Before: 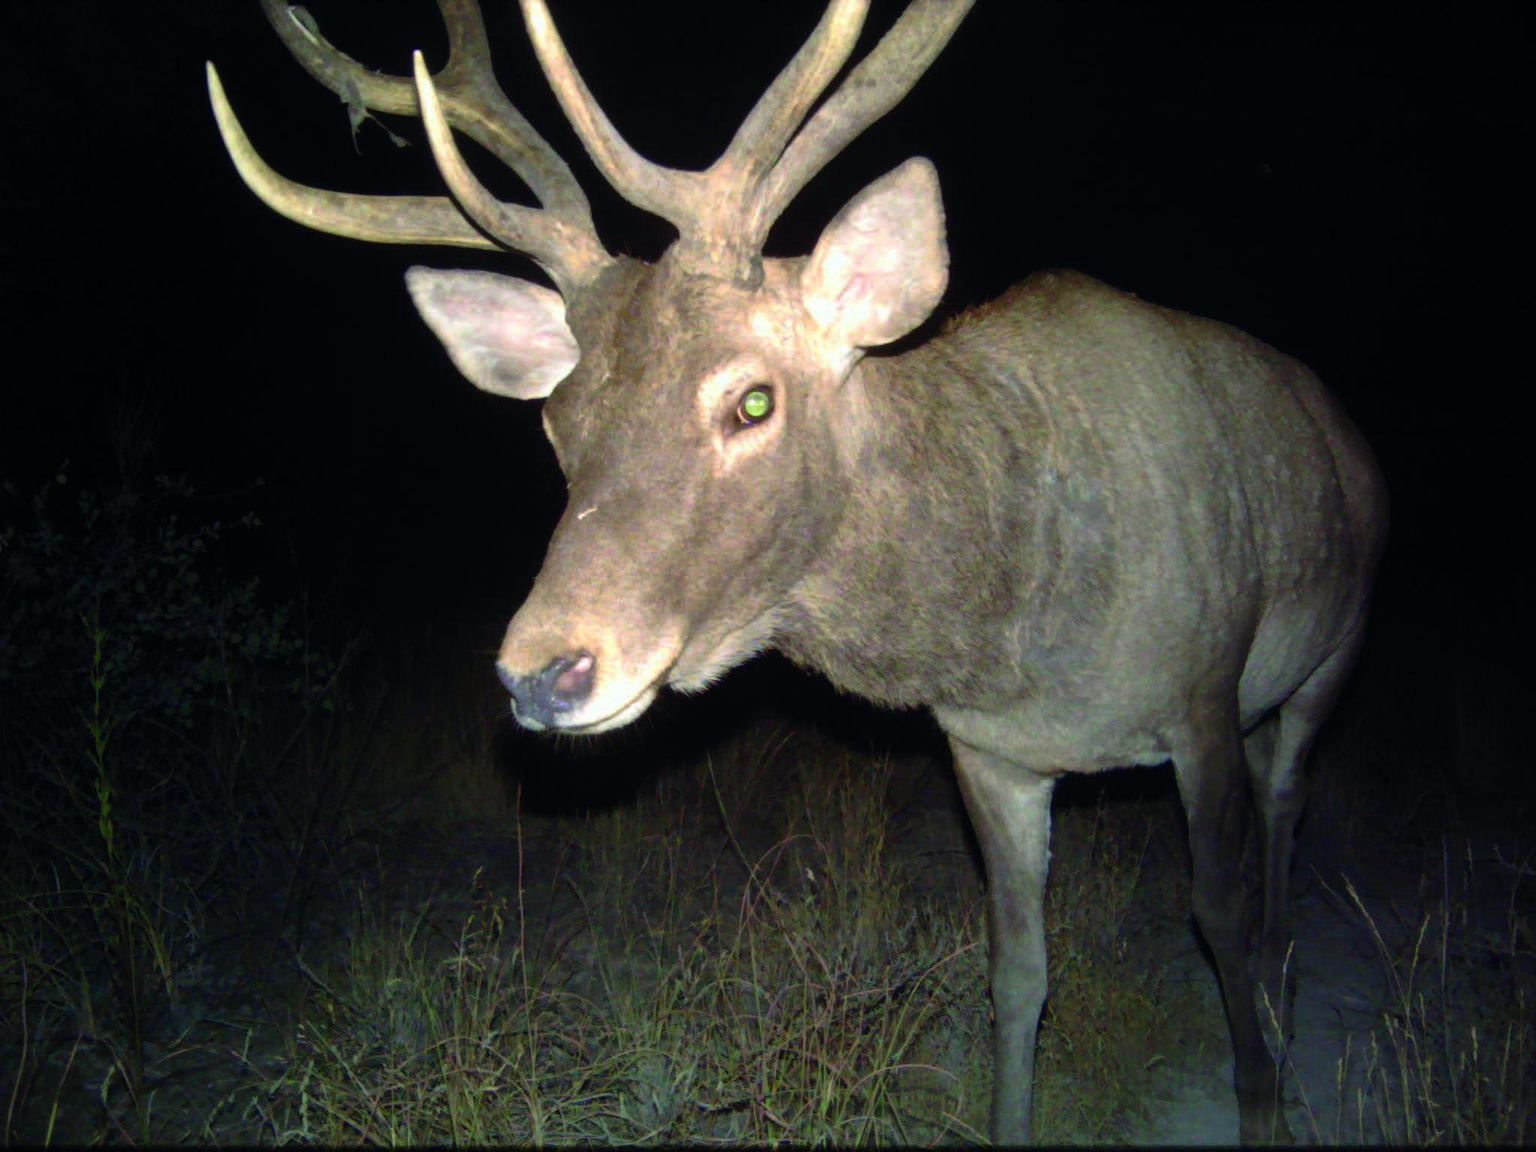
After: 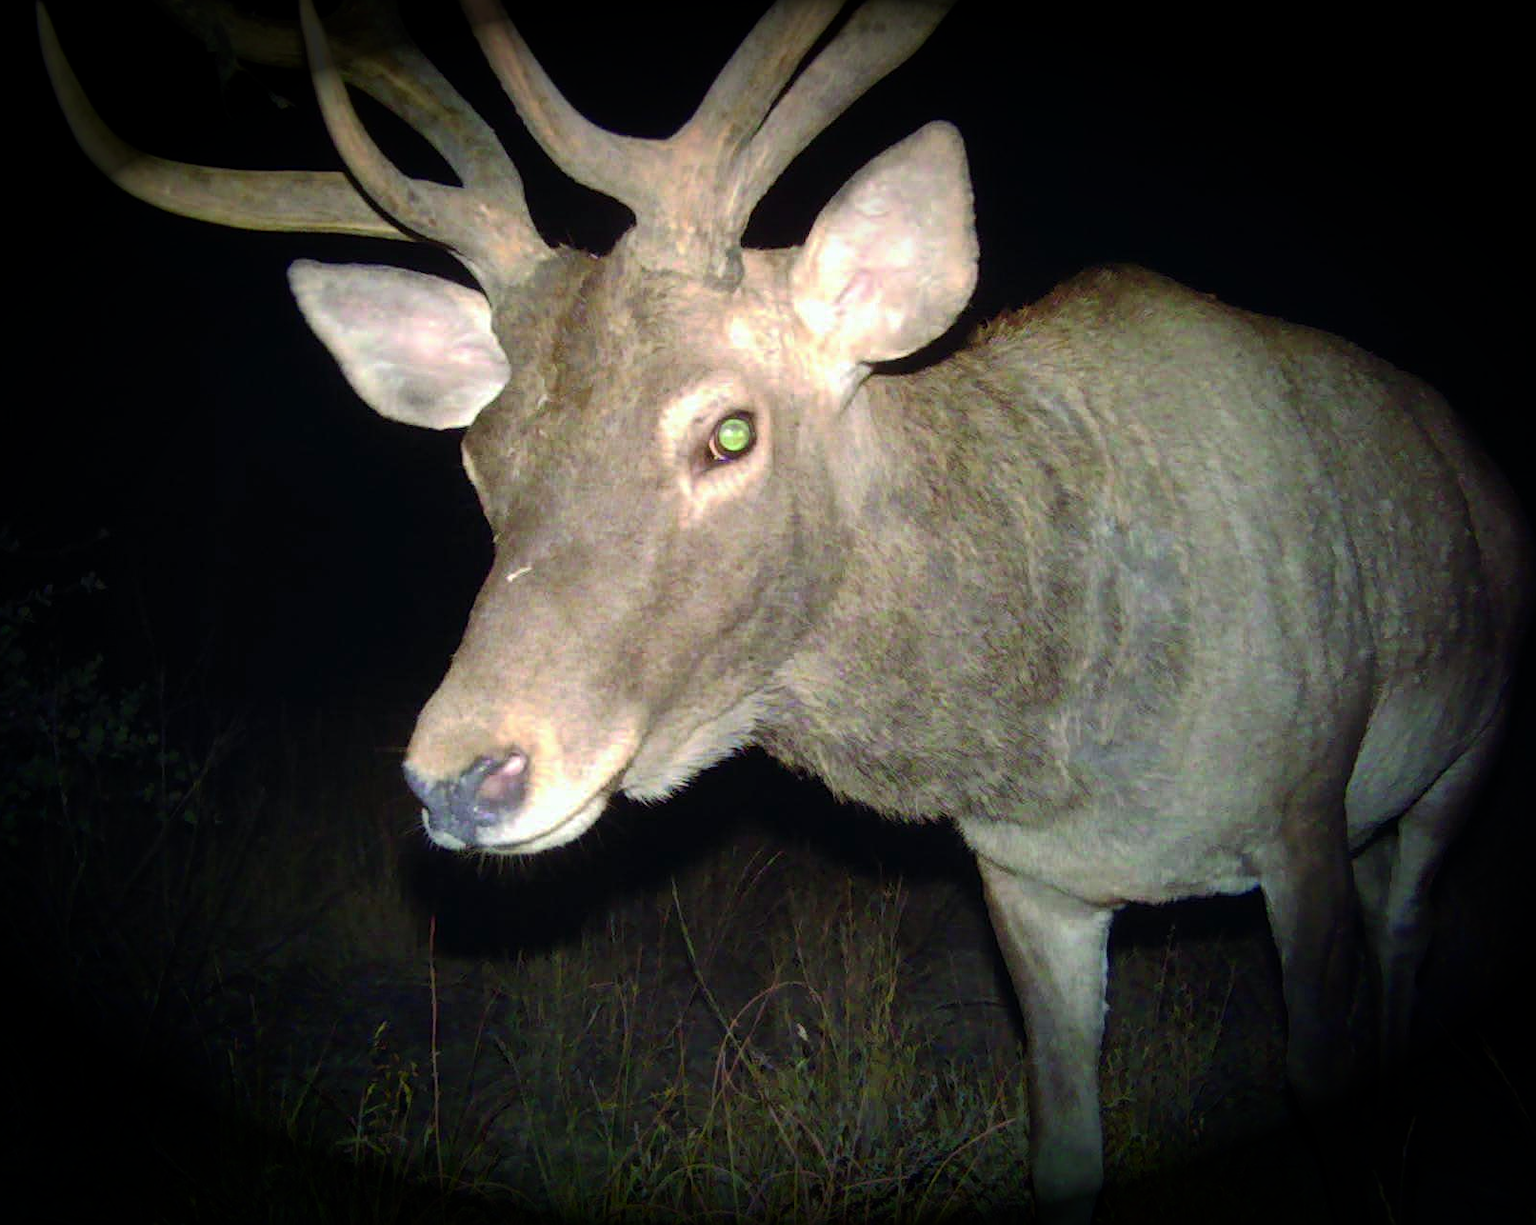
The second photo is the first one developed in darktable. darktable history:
sharpen: on, module defaults
vignetting: fall-off start 71.35%, brightness -0.983, saturation 0.495, width/height ratio 1.335
color correction: highlights a* -0.236, highlights b* -0.107
base curve: curves: ch0 [(0, 0) (0.262, 0.32) (0.722, 0.705) (1, 1)], preserve colors none
crop: left 11.641%, top 5.348%, right 9.592%, bottom 10.49%
